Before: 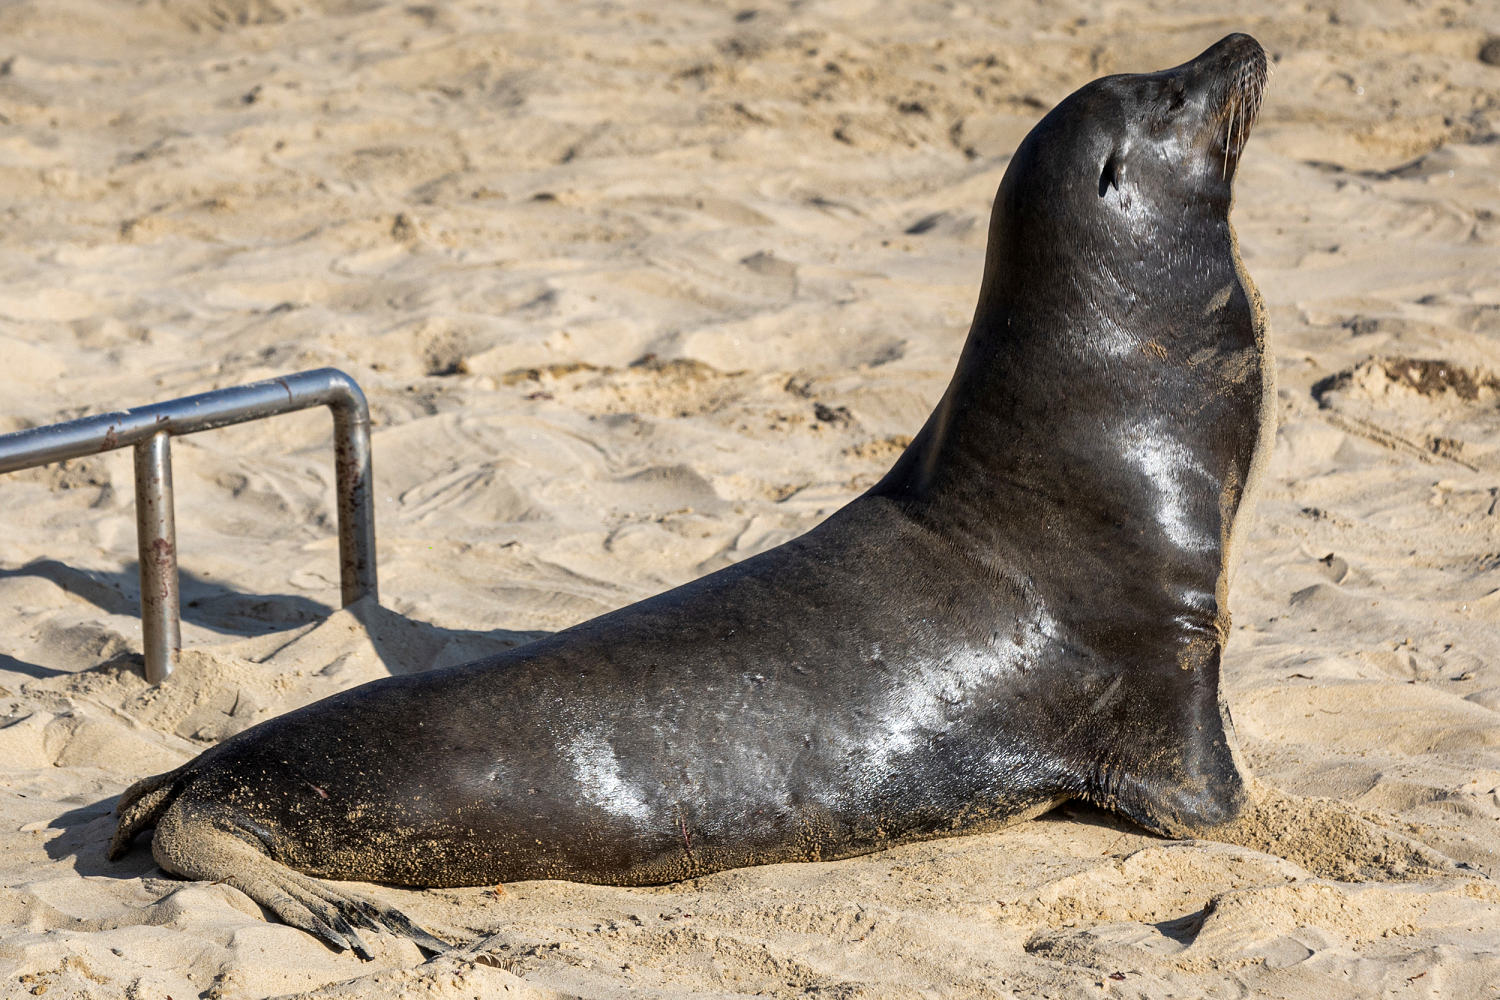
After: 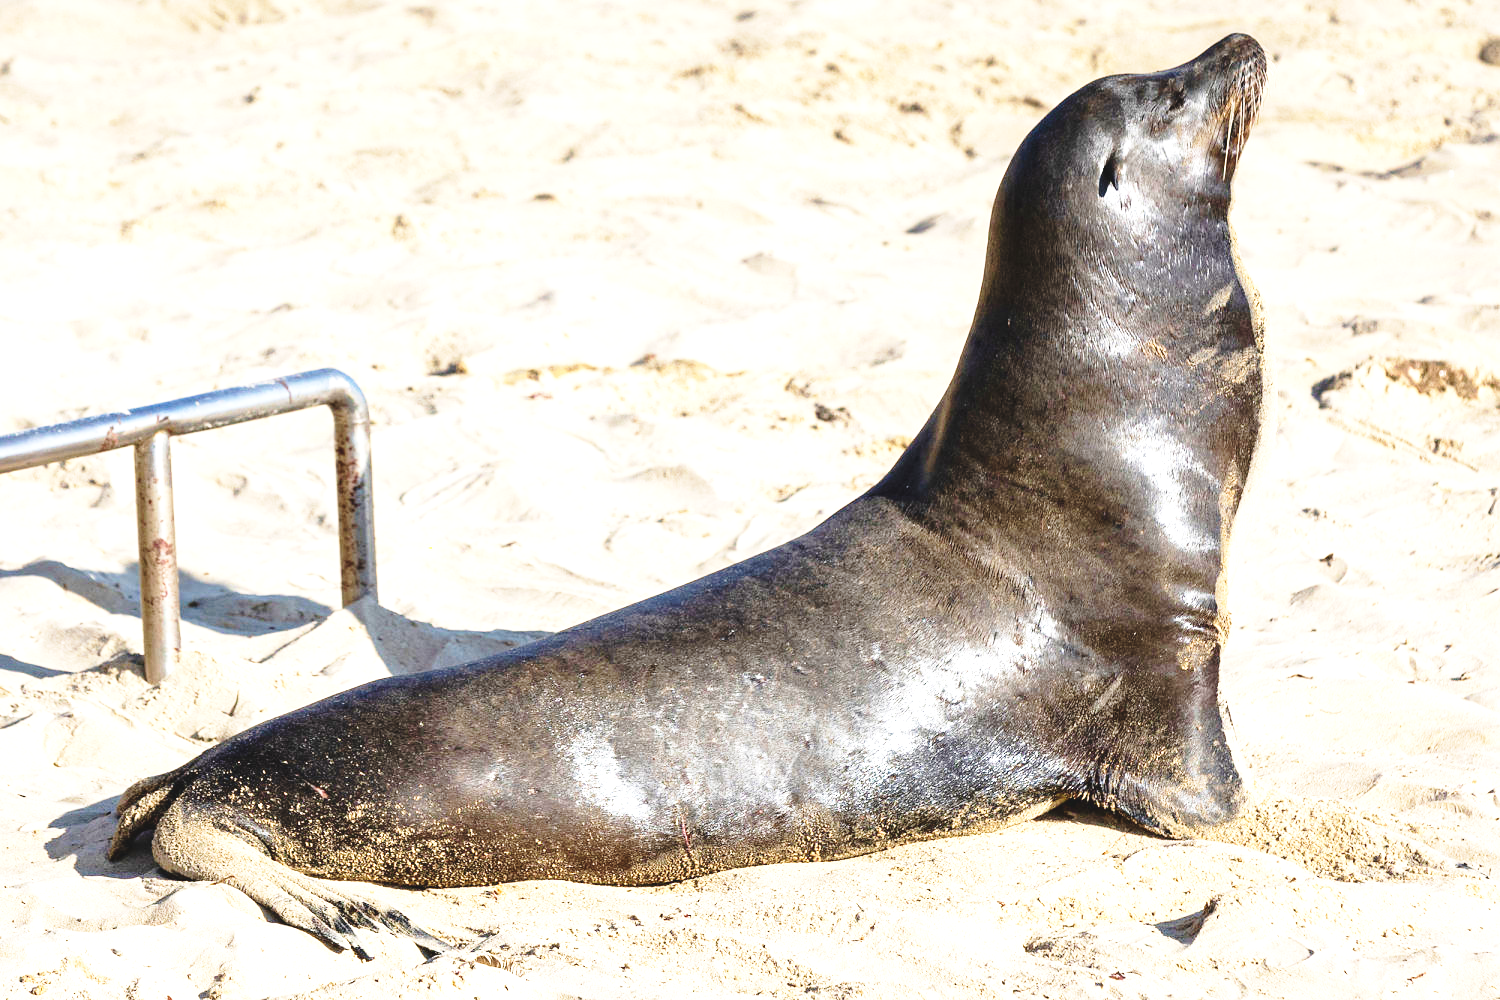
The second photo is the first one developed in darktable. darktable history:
velvia: on, module defaults
exposure: black level correction -0.005, exposure 1.002 EV, compensate highlight preservation false
base curve: curves: ch0 [(0, 0) (0.028, 0.03) (0.121, 0.232) (0.46, 0.748) (0.859, 0.968) (1, 1)], preserve colors none
